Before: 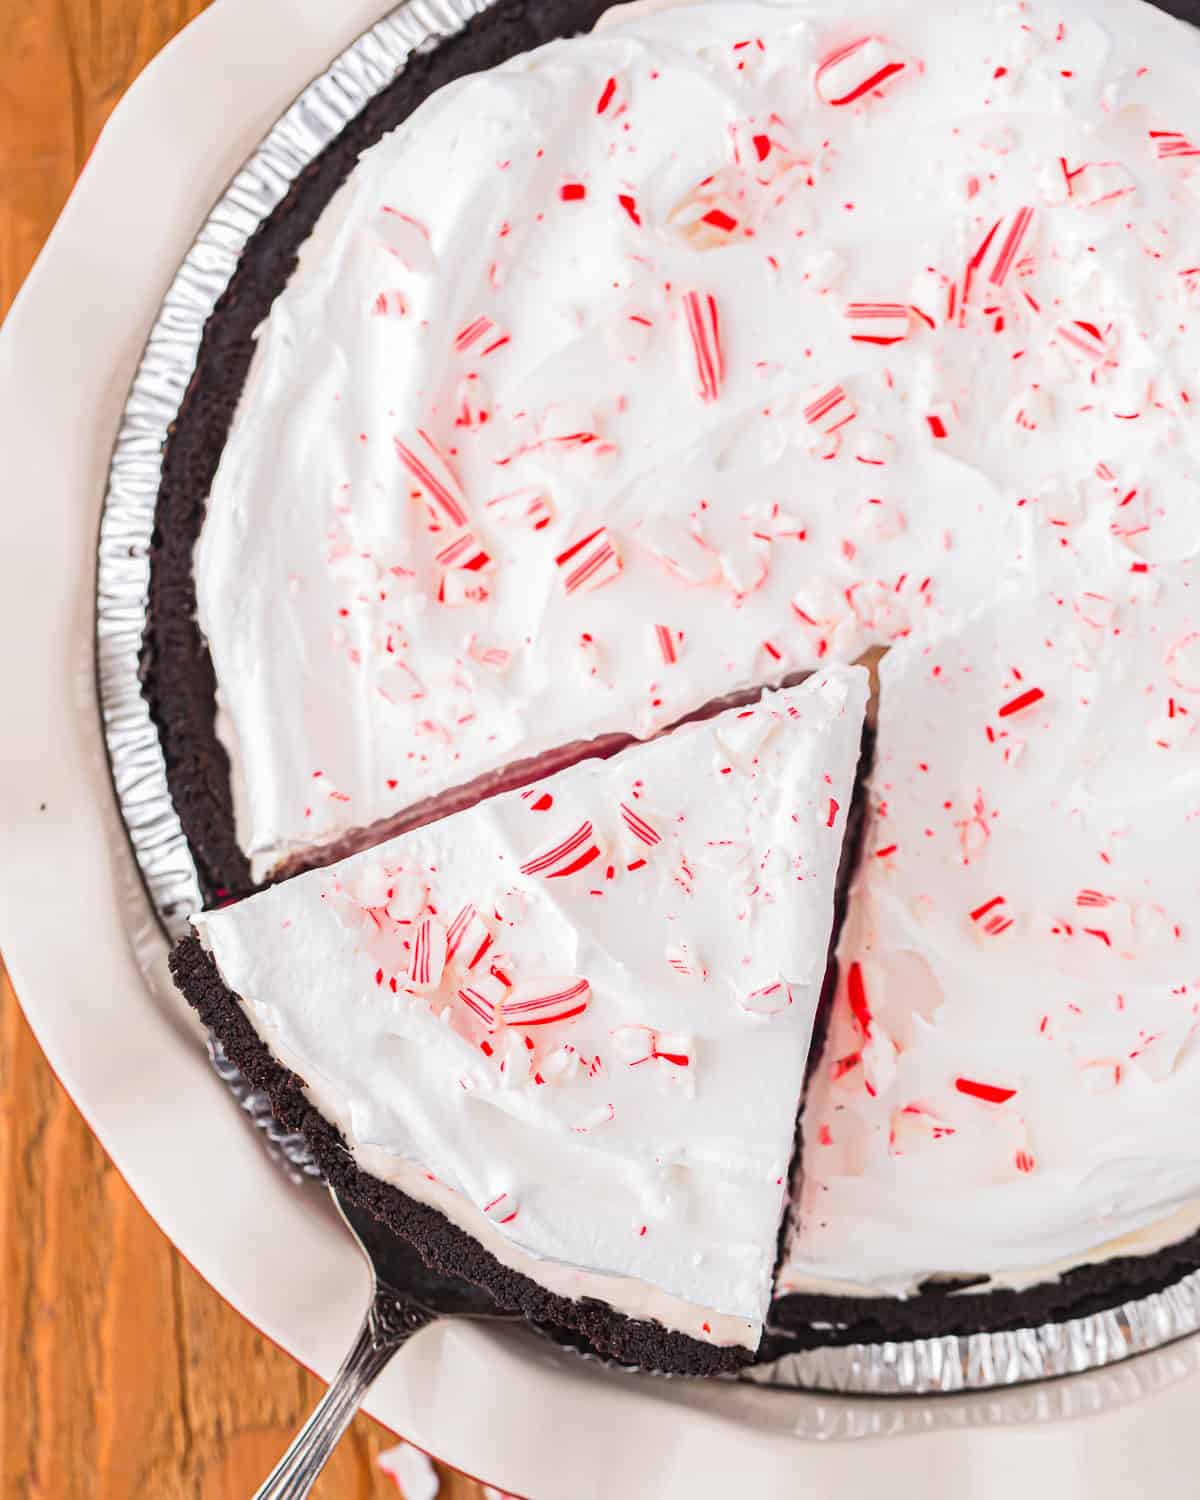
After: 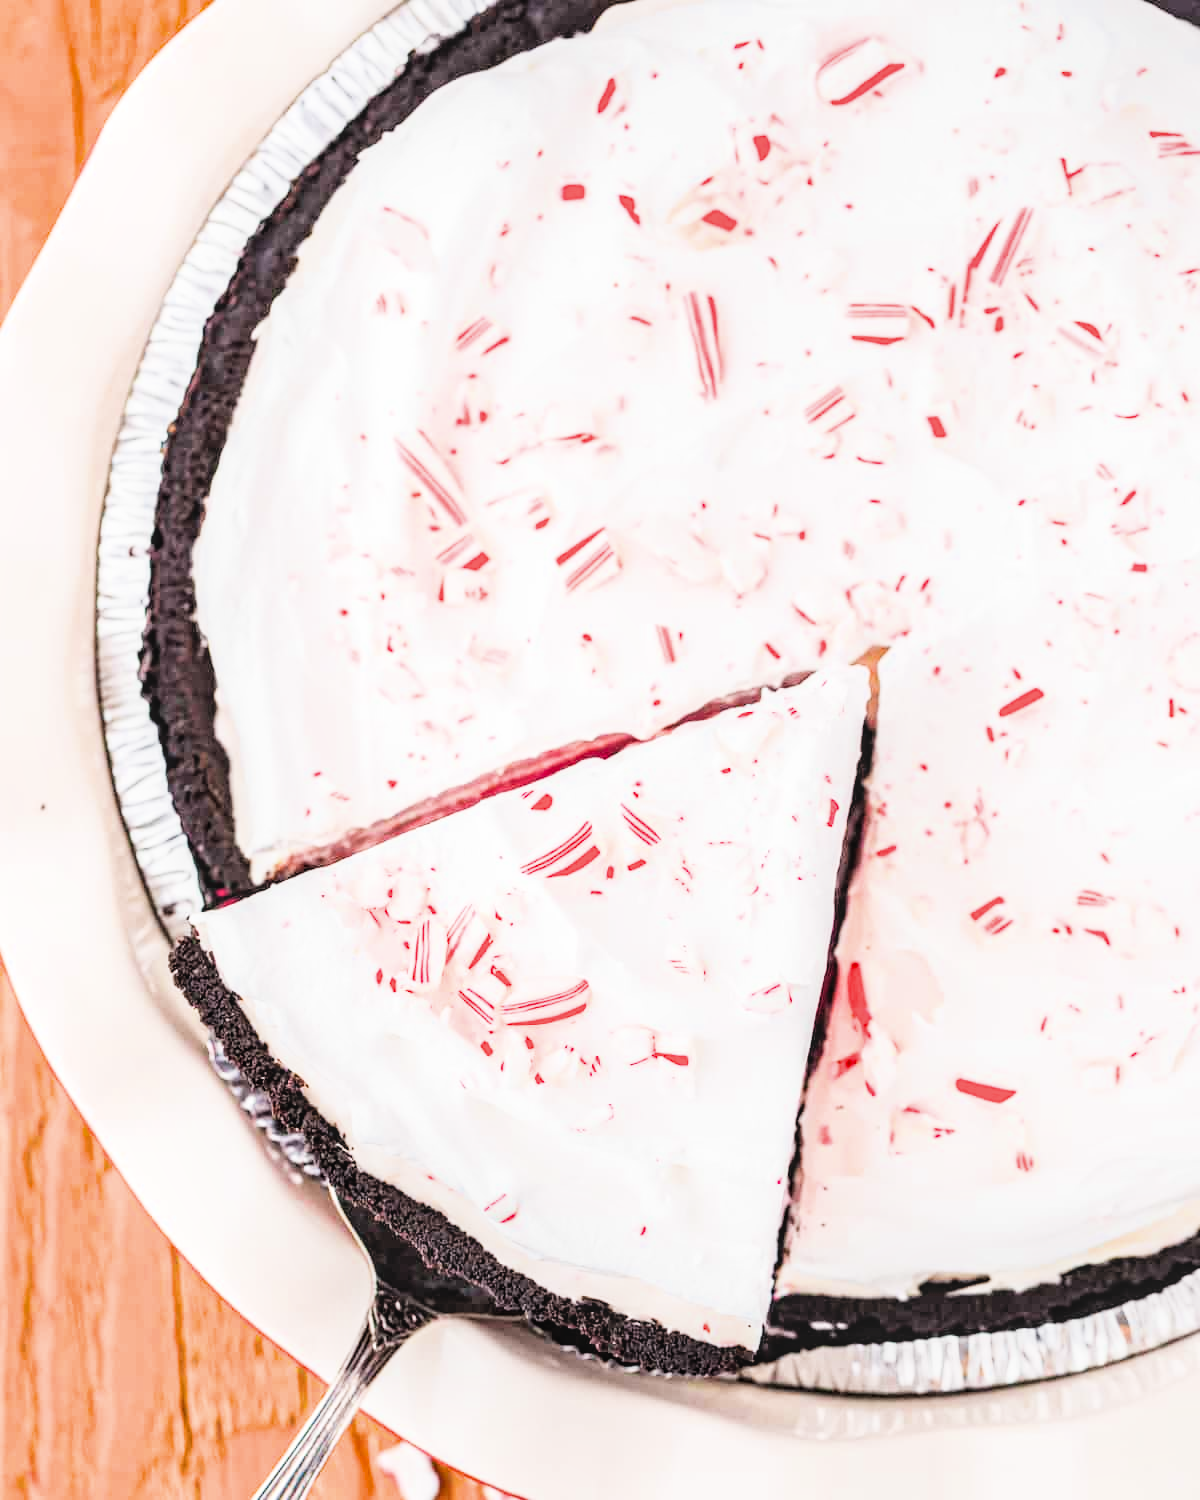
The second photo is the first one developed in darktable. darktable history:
color balance rgb: perceptual saturation grading › global saturation 10%, global vibrance 10%
exposure: black level correction 0, exposure 1.2 EV, compensate exposure bias true, compensate highlight preservation false
filmic rgb: black relative exposure -5 EV, hardness 2.88, contrast 1.4, highlights saturation mix -20%
local contrast: on, module defaults
